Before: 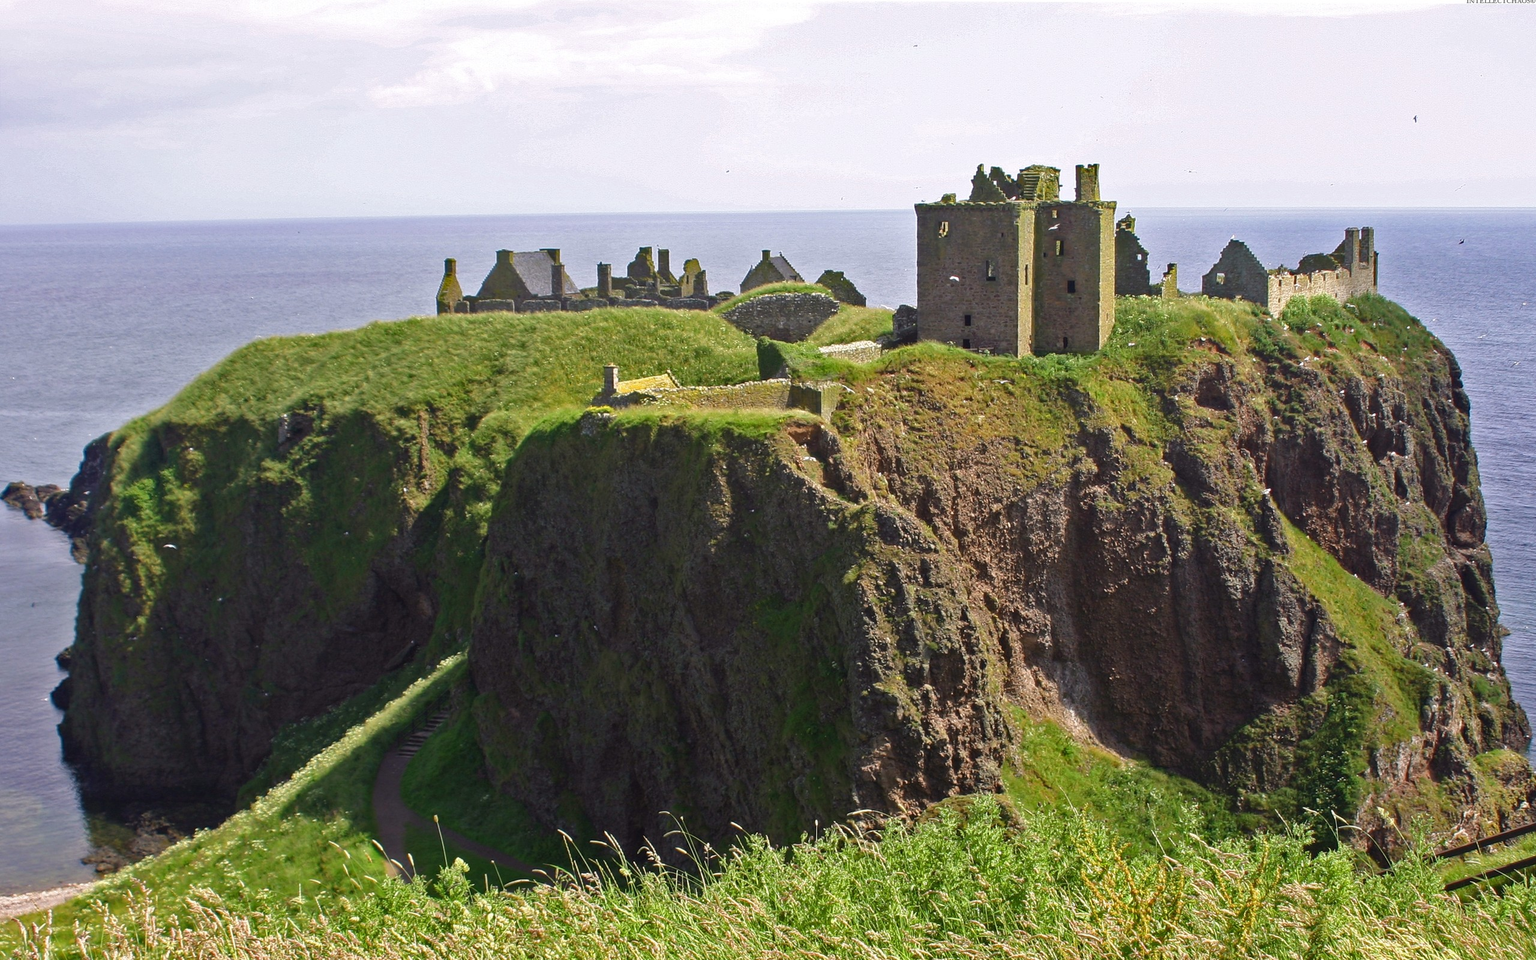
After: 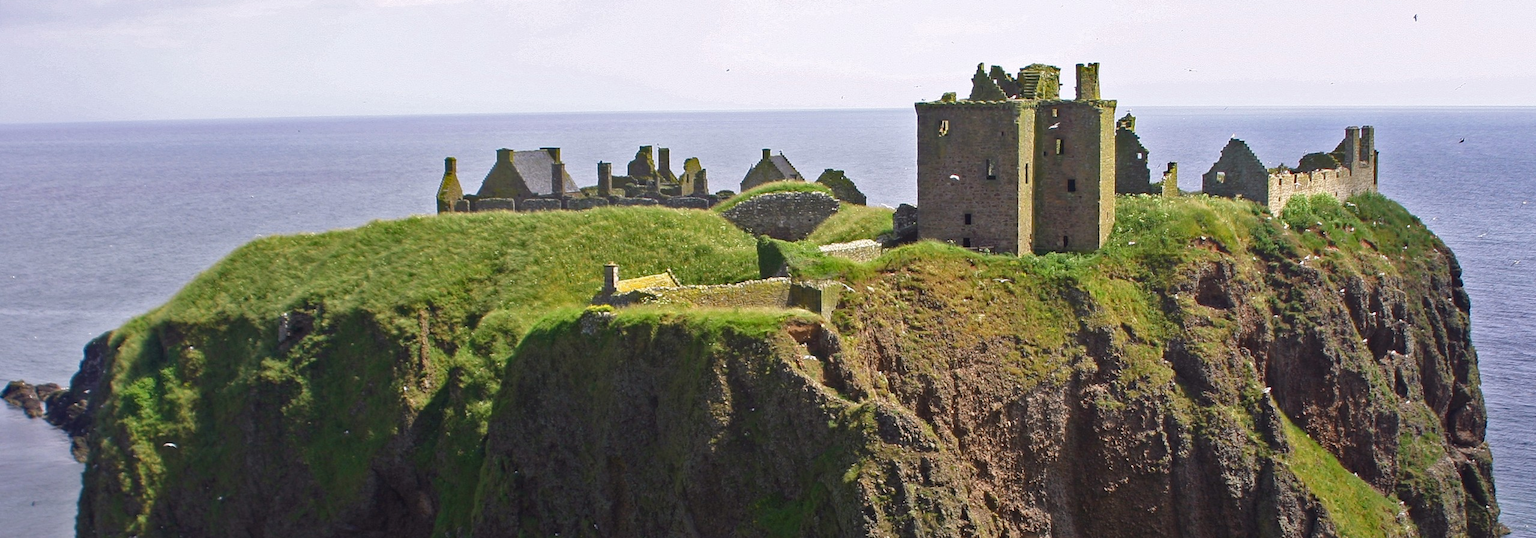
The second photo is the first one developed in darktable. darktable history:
tone equalizer: on, module defaults
crop and rotate: top 10.605%, bottom 33.274%
